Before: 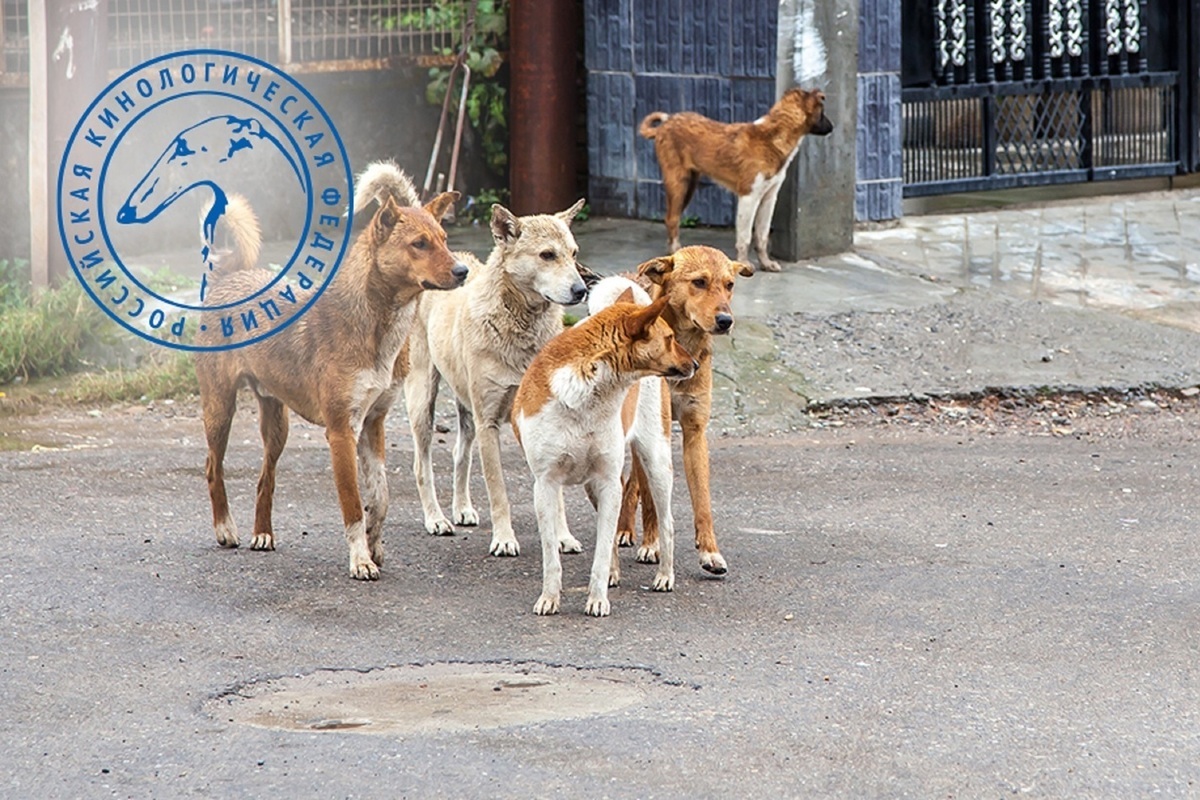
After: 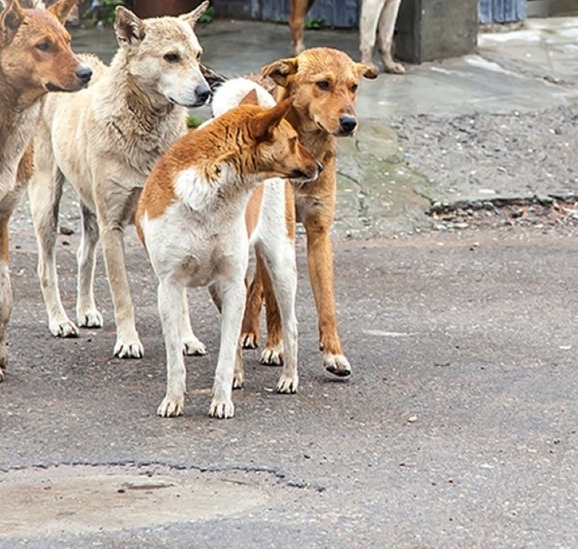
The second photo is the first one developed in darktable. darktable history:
crop: left 31.339%, top 24.816%, right 20.473%, bottom 6.537%
